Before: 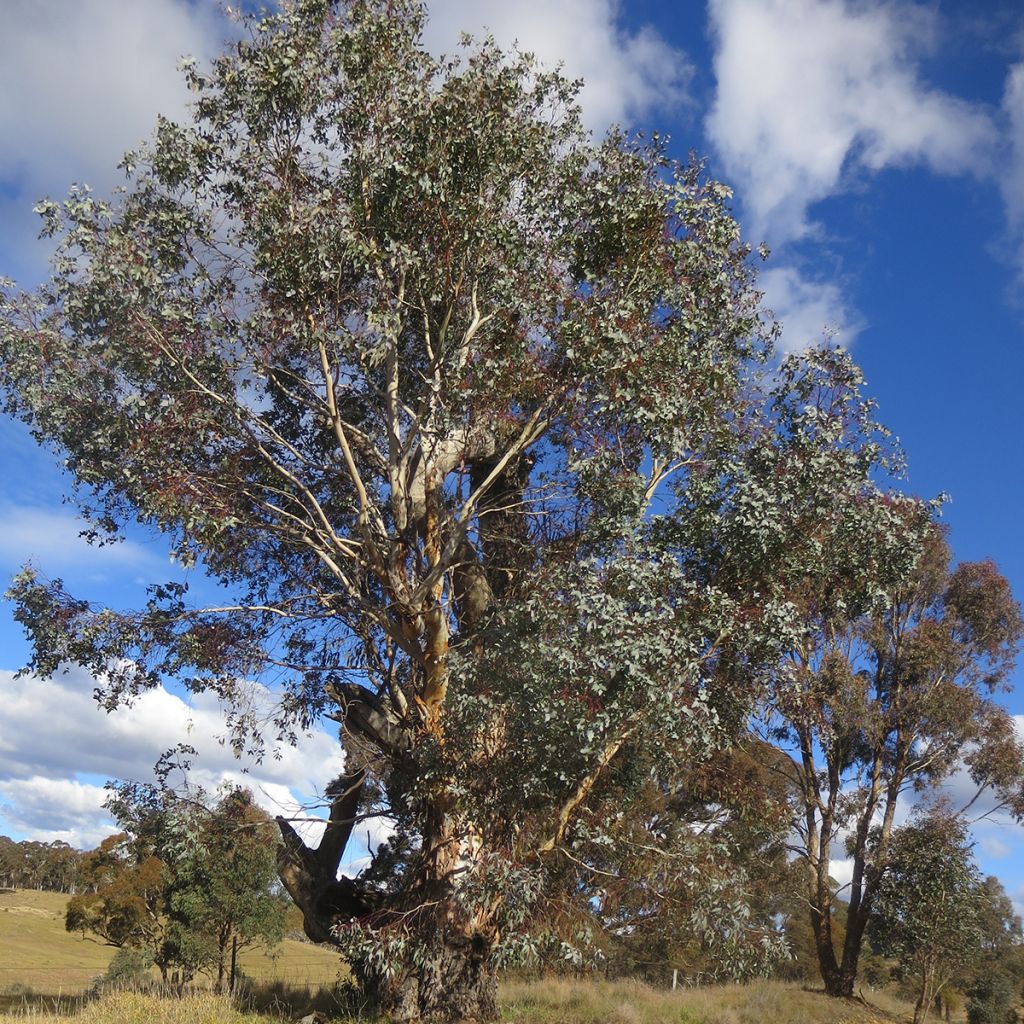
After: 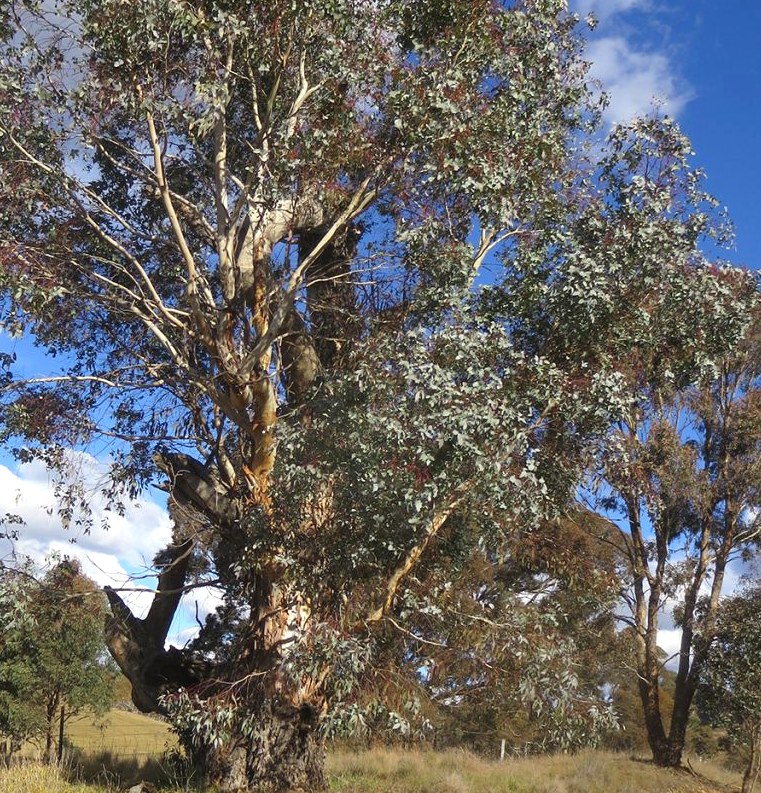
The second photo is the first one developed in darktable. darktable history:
color correction: highlights b* -0.061
crop: left 16.868%, top 22.536%, right 8.798%
exposure: exposure 0.291 EV, compensate highlight preservation false
